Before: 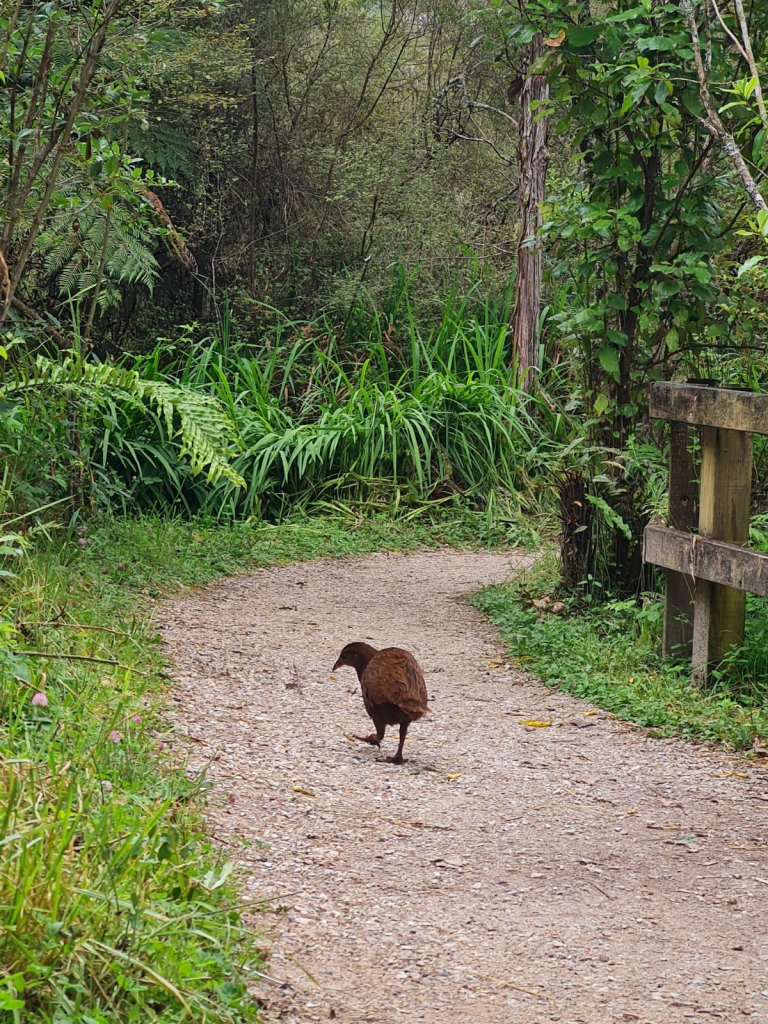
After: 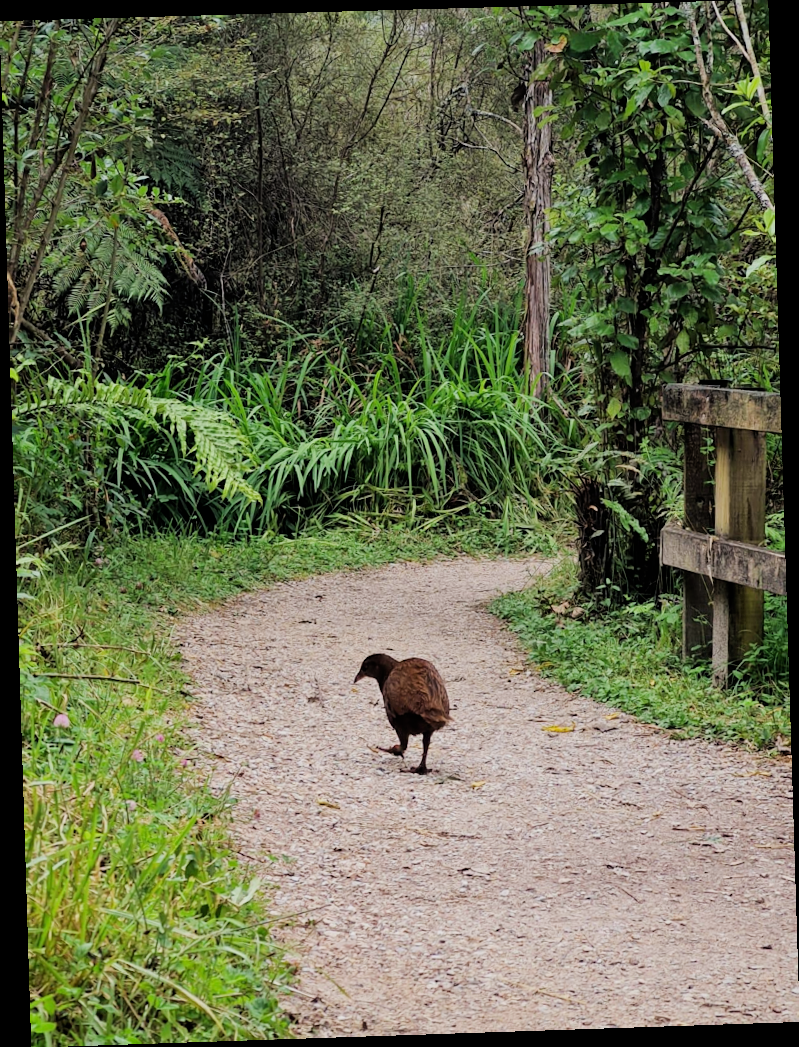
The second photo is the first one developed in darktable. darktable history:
rotate and perspective: rotation -1.77°, lens shift (horizontal) 0.004, automatic cropping off
filmic rgb: black relative exposure -5 EV, hardness 2.88, contrast 1.1, highlights saturation mix -20%
exposure: exposure 0.2 EV, compensate highlight preservation false
